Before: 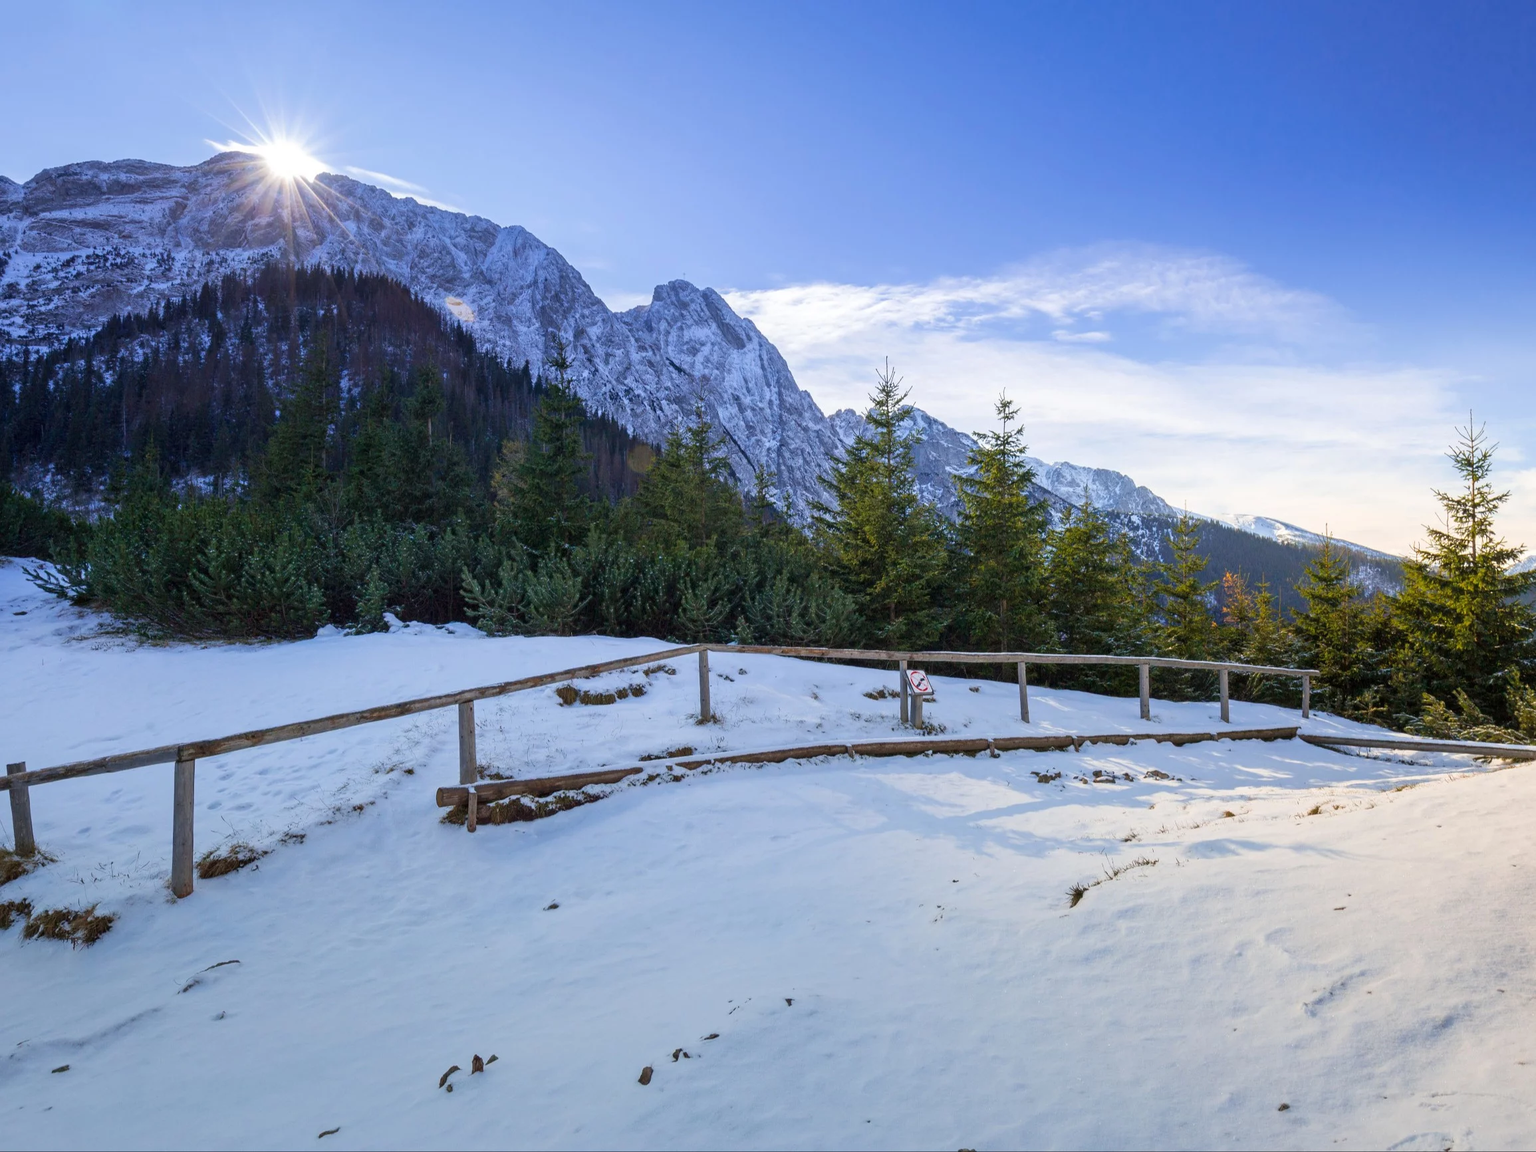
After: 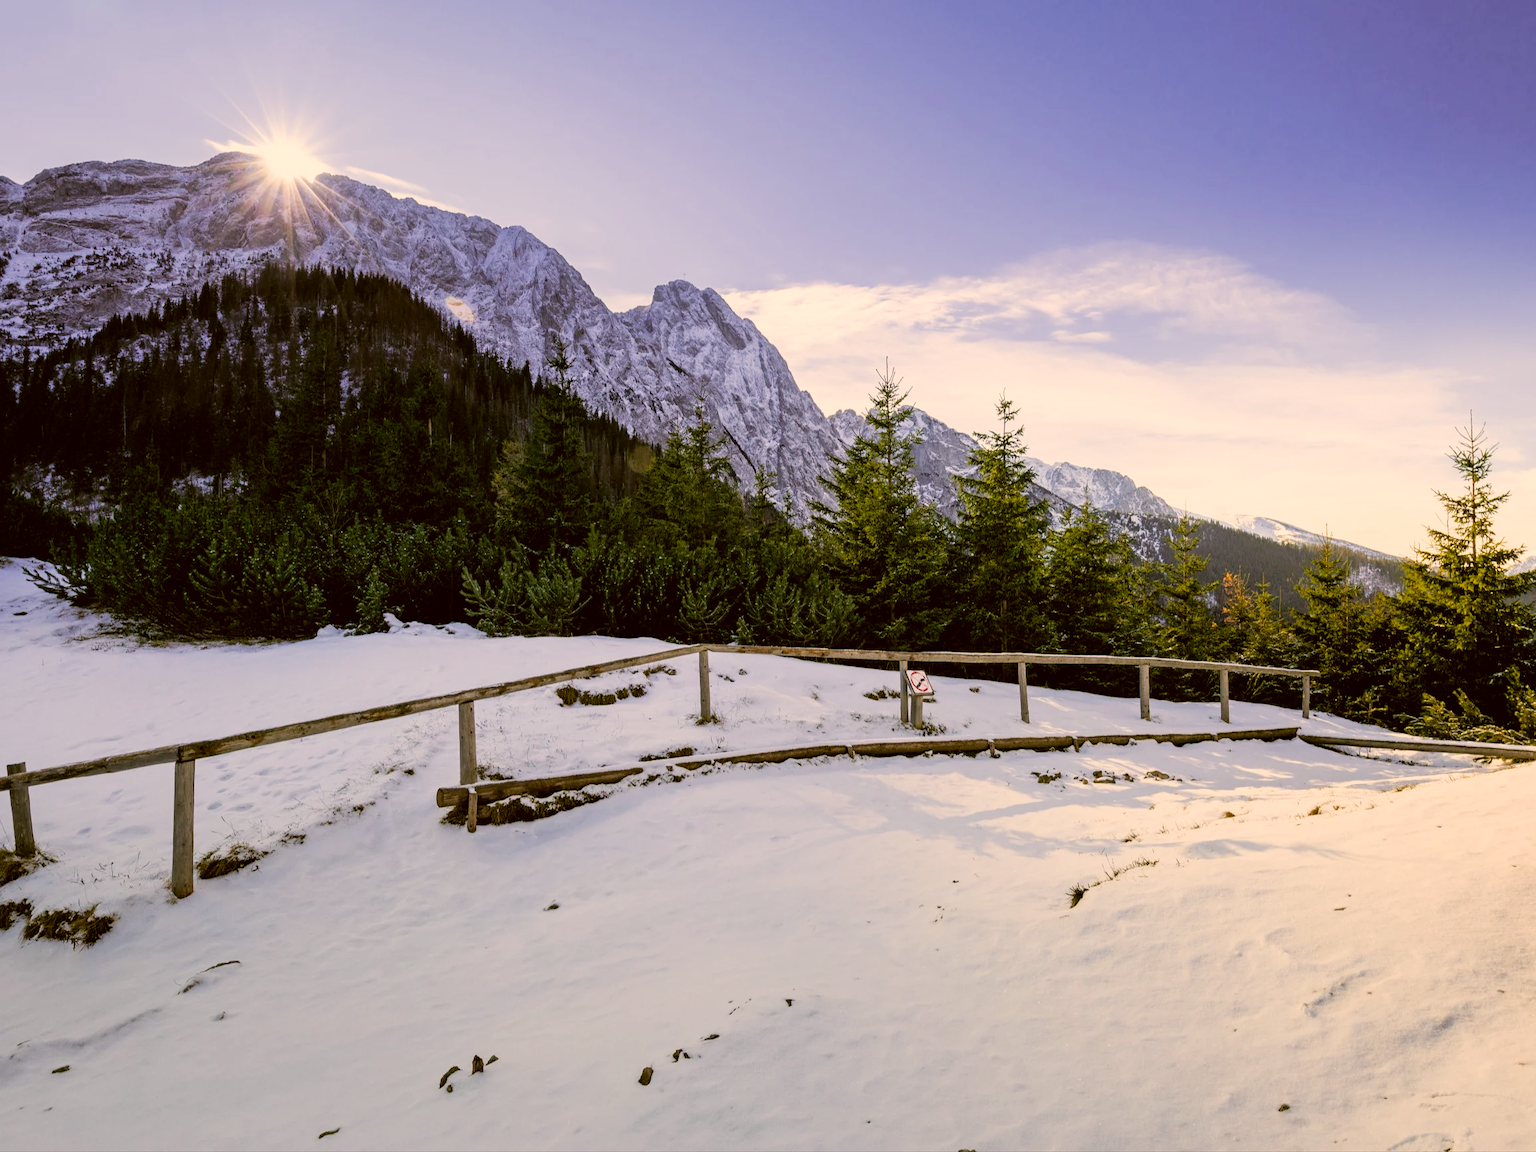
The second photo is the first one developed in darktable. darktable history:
exposure: exposure 0.202 EV, compensate highlight preservation false
color correction: highlights a* 8.64, highlights b* 15.31, shadows a* -0.347, shadows b* 26.86
filmic rgb: black relative exposure -5.11 EV, white relative exposure 3.19 EV, hardness 3.44, contrast 1.203, highlights saturation mix -30.52%
